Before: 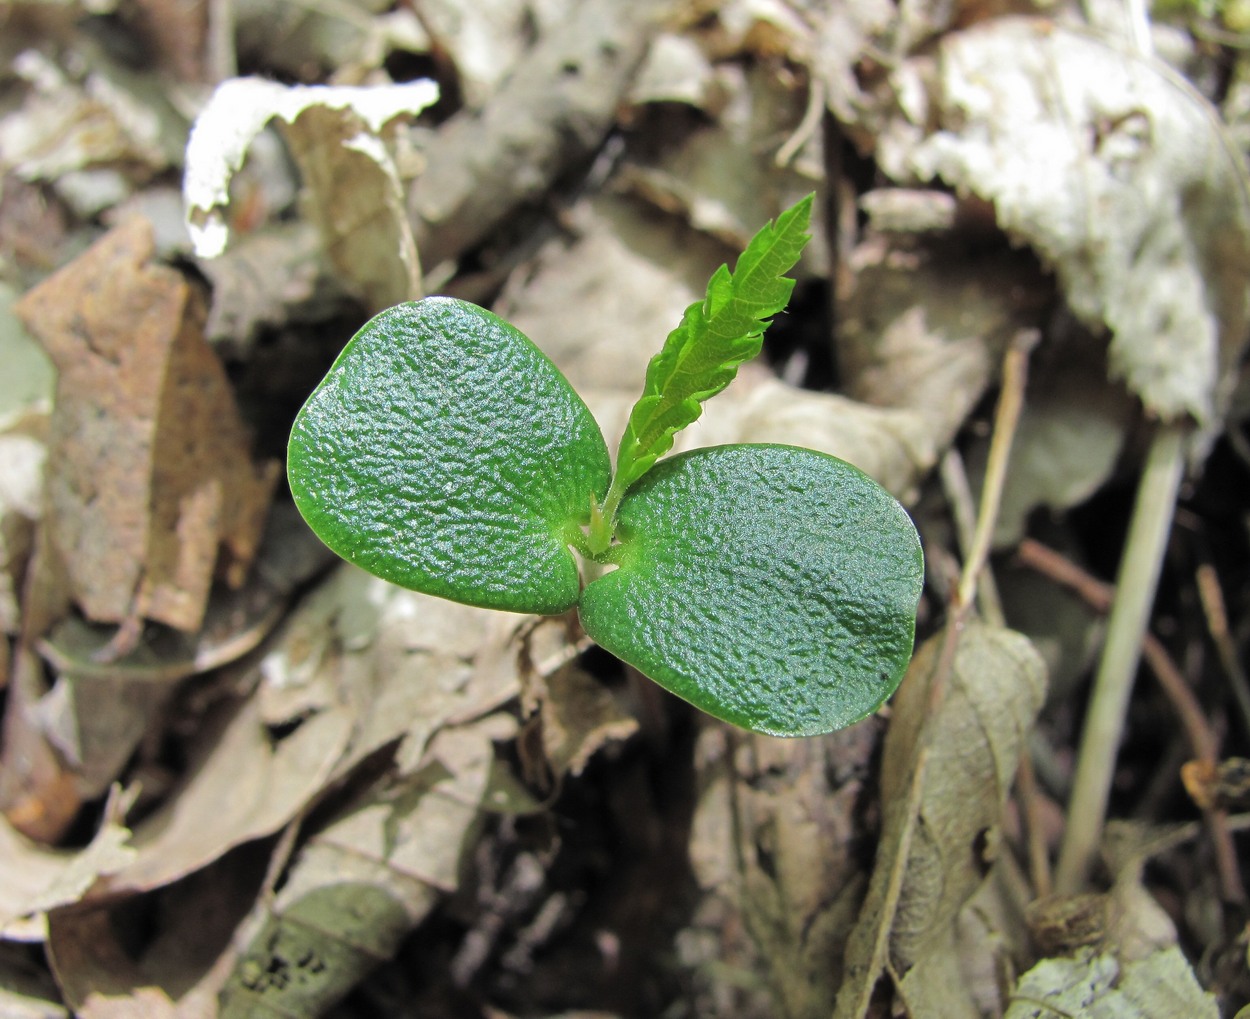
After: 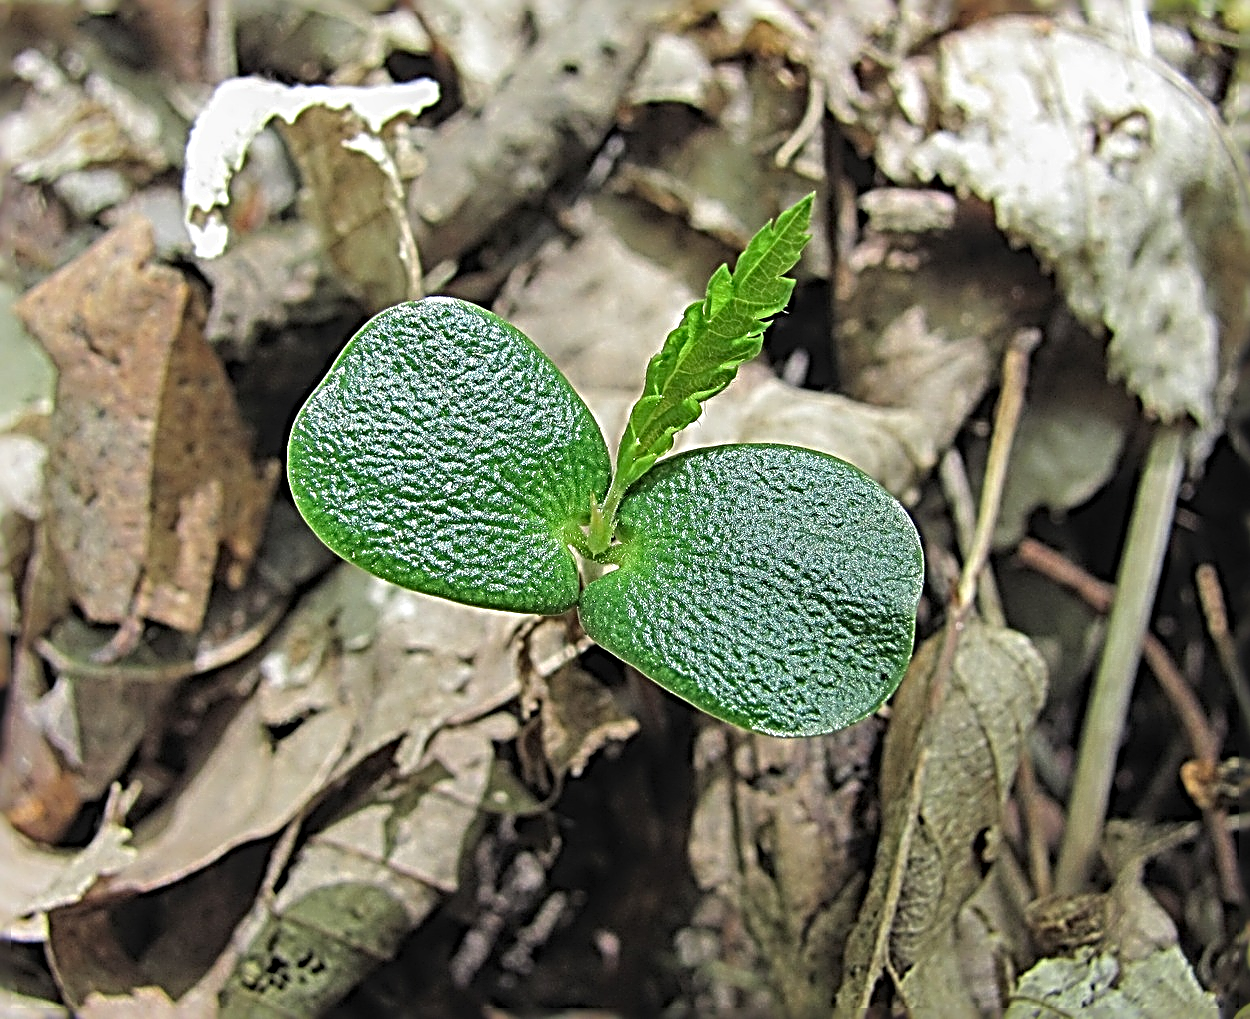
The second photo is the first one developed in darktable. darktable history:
sharpen: radius 4.001, amount 2
local contrast: detail 110%
